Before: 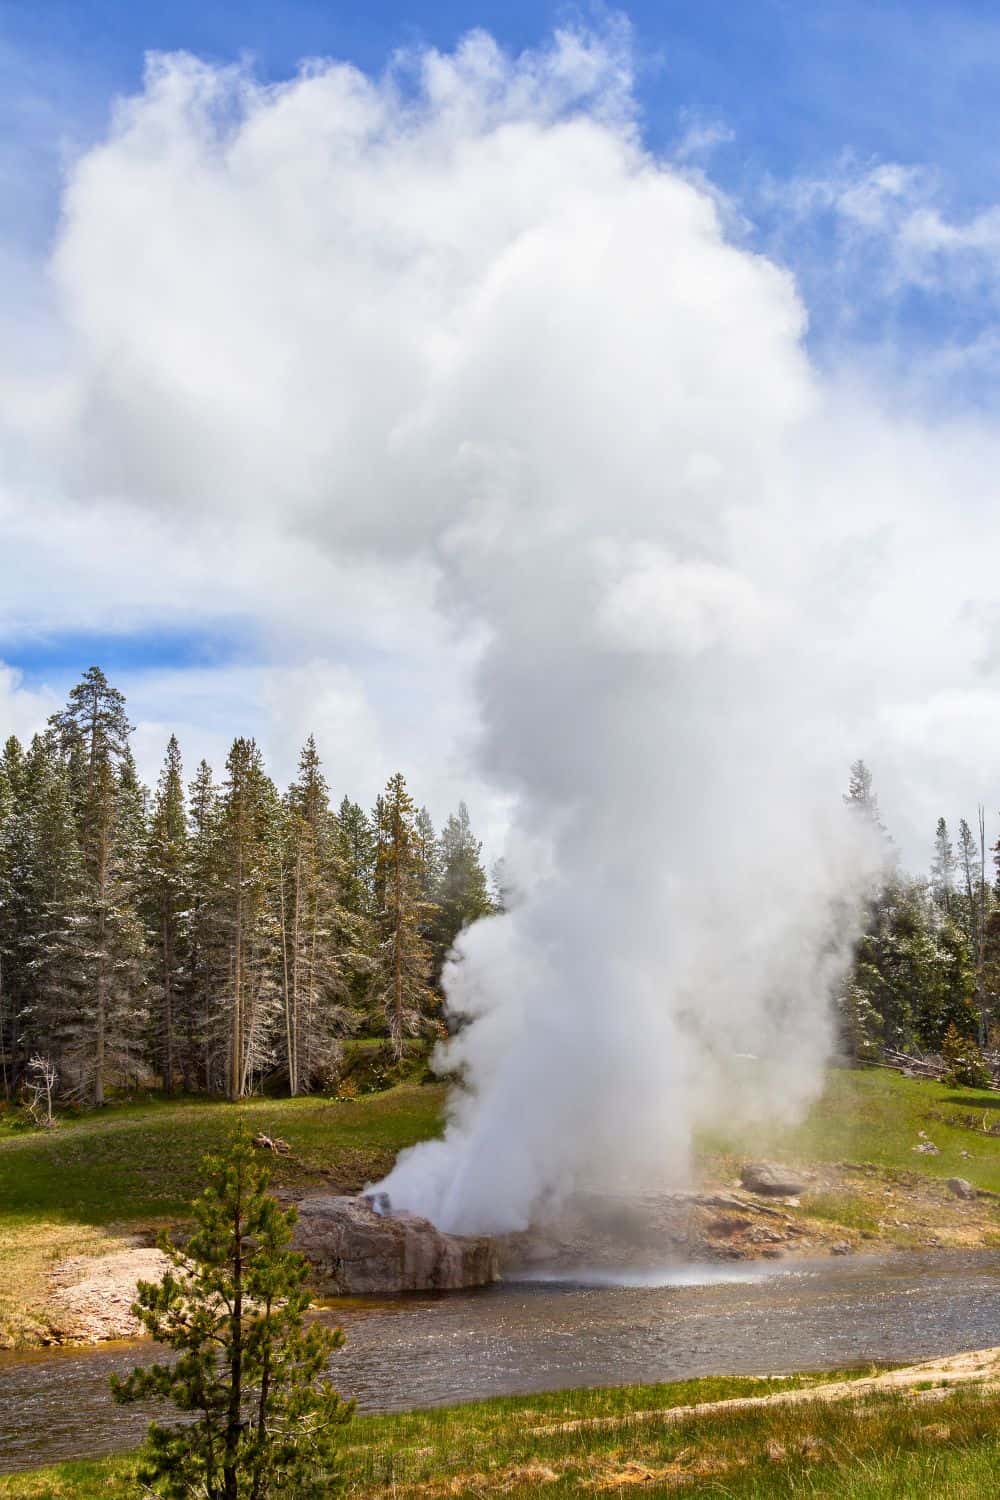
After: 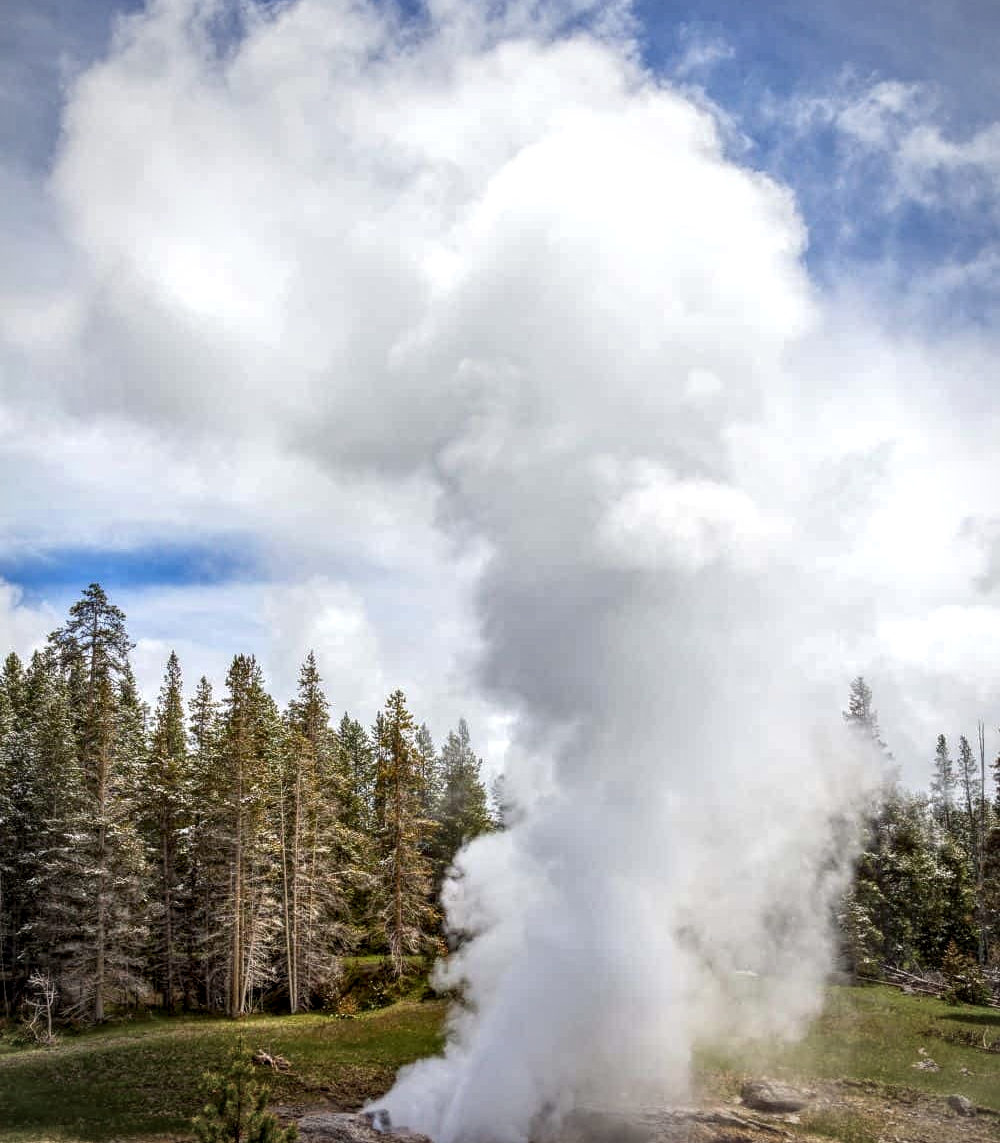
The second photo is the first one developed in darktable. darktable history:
local contrast: highlights 105%, shadows 100%, detail 200%, midtone range 0.2
crop: top 5.582%, bottom 18.201%
vignetting: fall-off start 74.18%, fall-off radius 65.92%, unbound false
